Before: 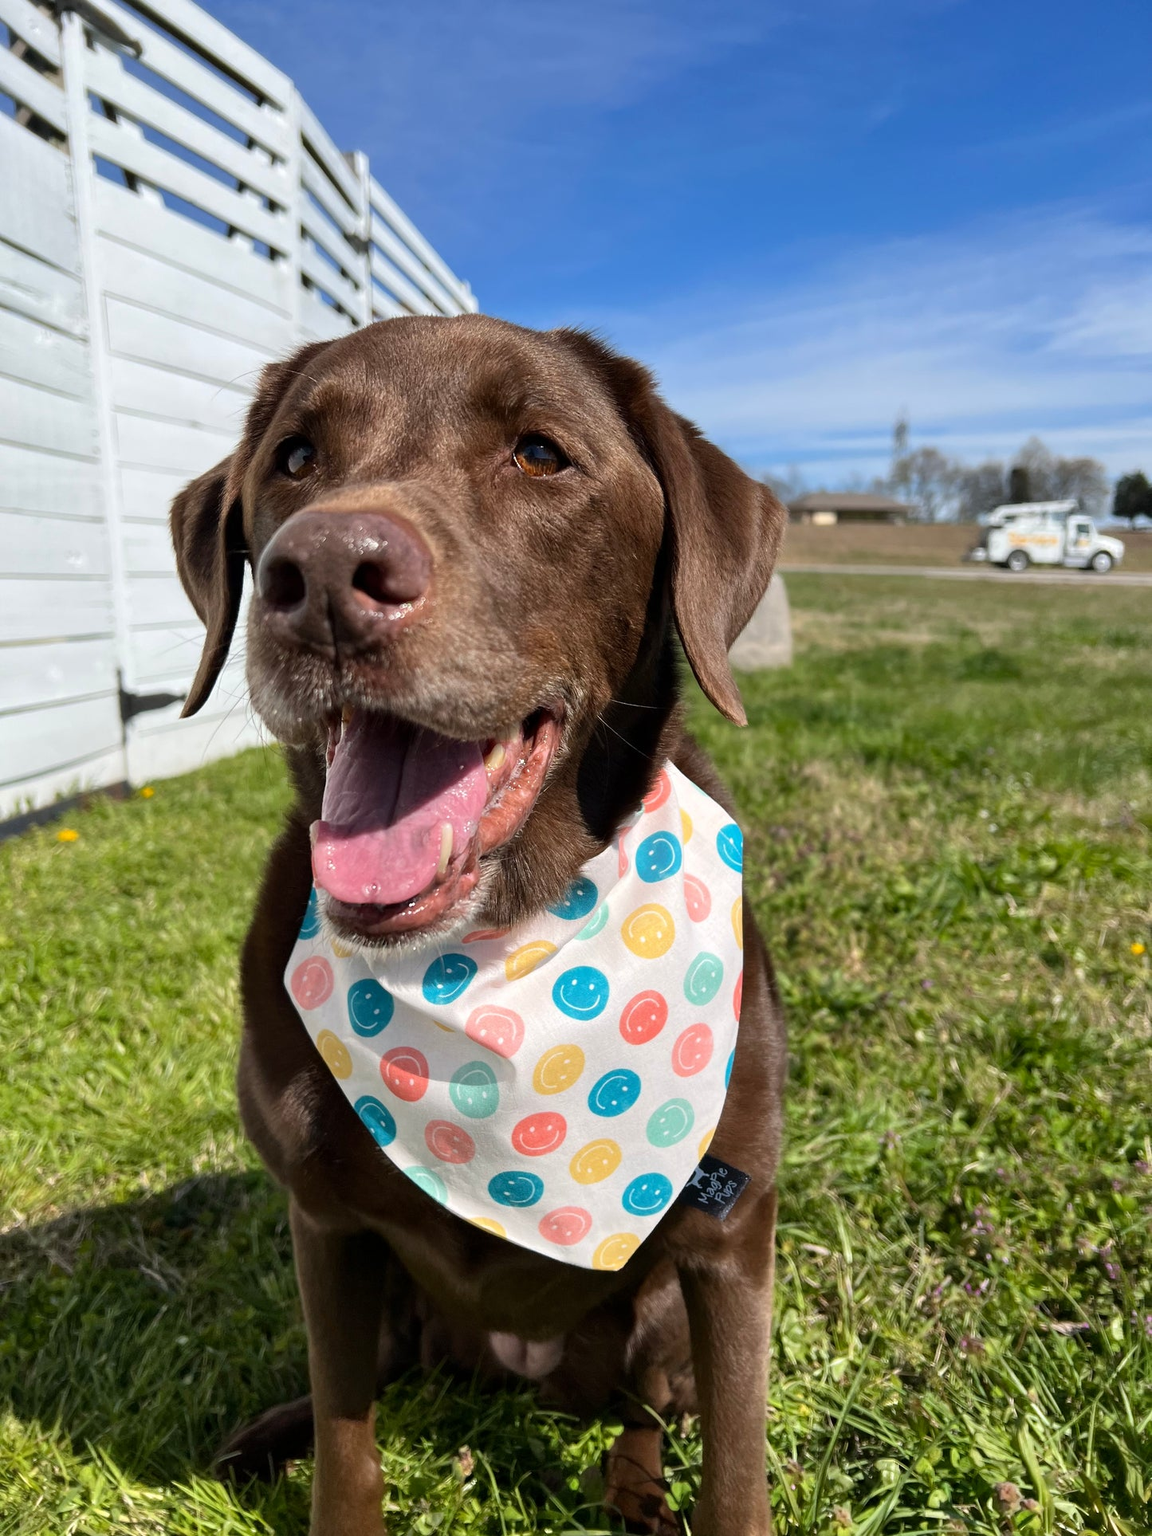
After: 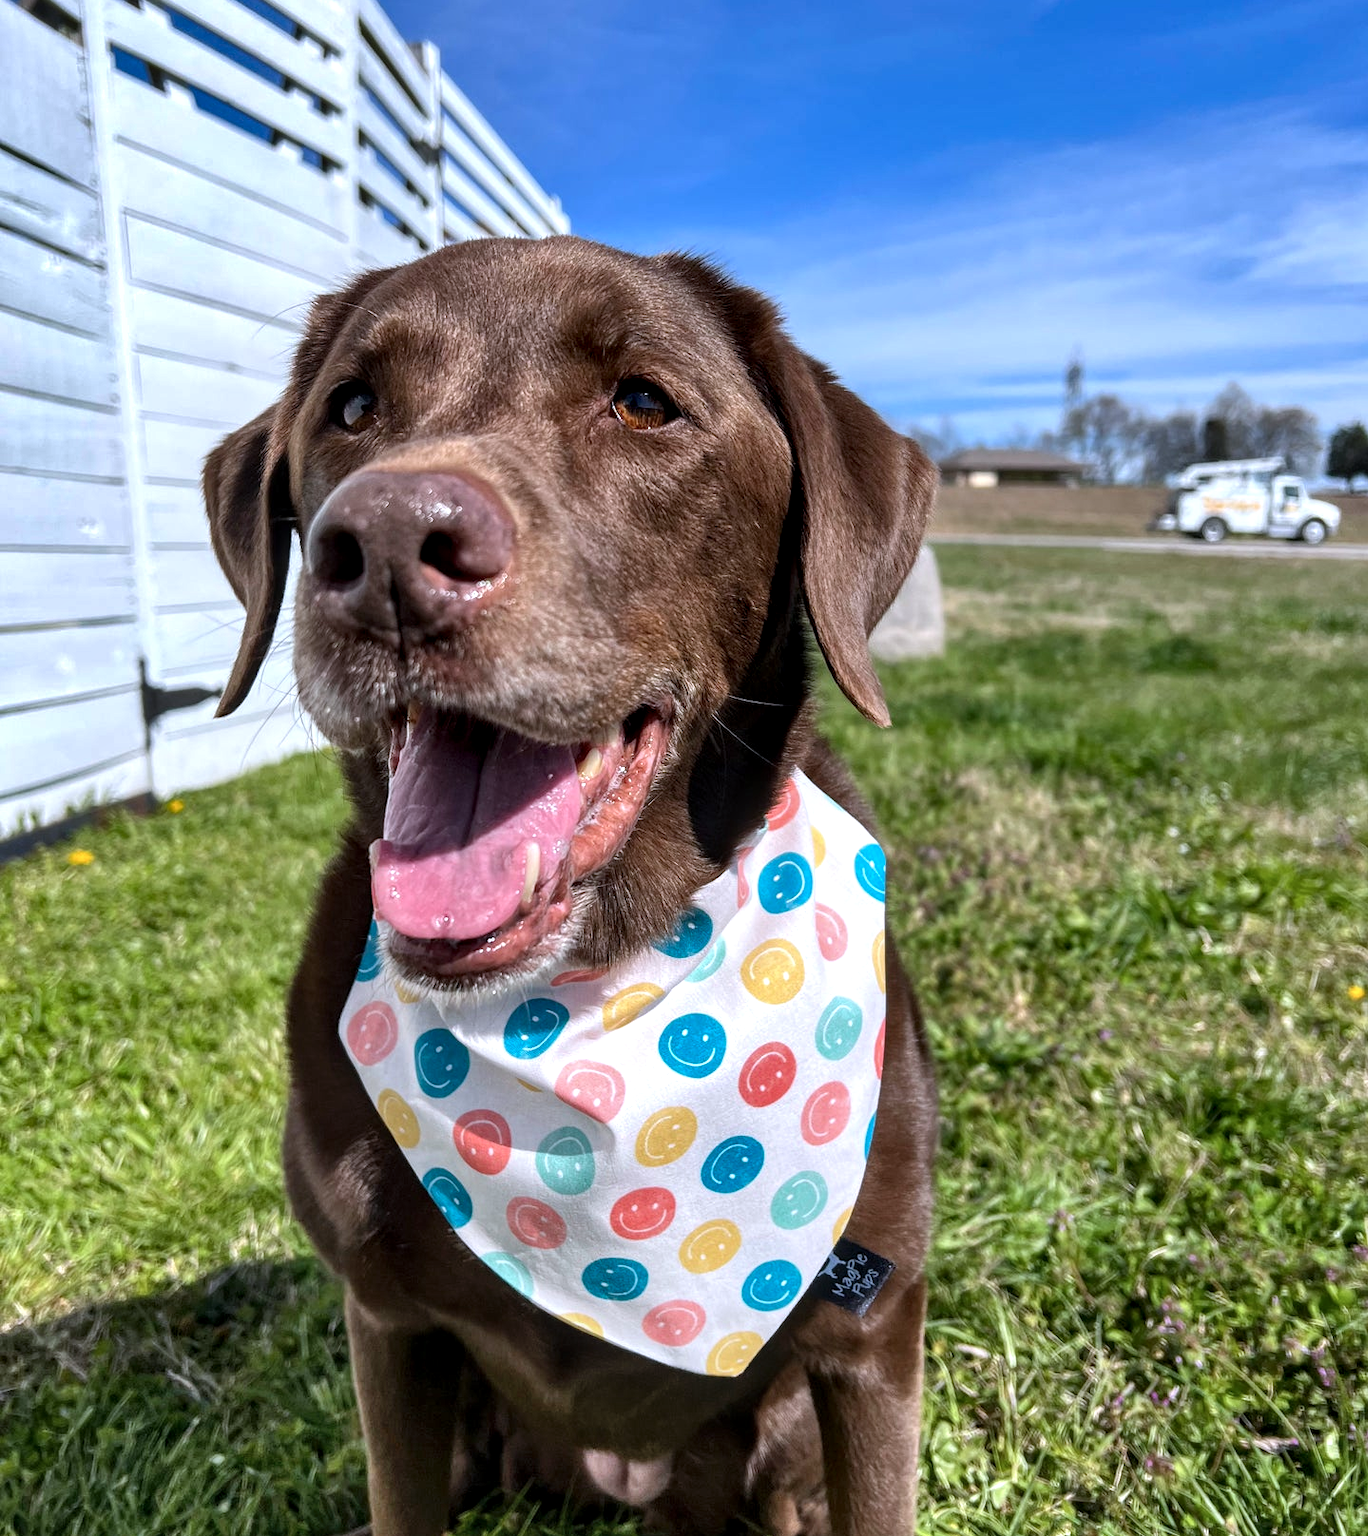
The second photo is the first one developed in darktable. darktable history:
local contrast: detail 130%
levels: levels [0, 0.476, 0.951]
crop: top 7.625%, bottom 8.027%
color calibration: illuminant as shot in camera, x 0.366, y 0.378, temperature 4425.7 K, saturation algorithm version 1 (2020)
shadows and highlights: soften with gaussian
